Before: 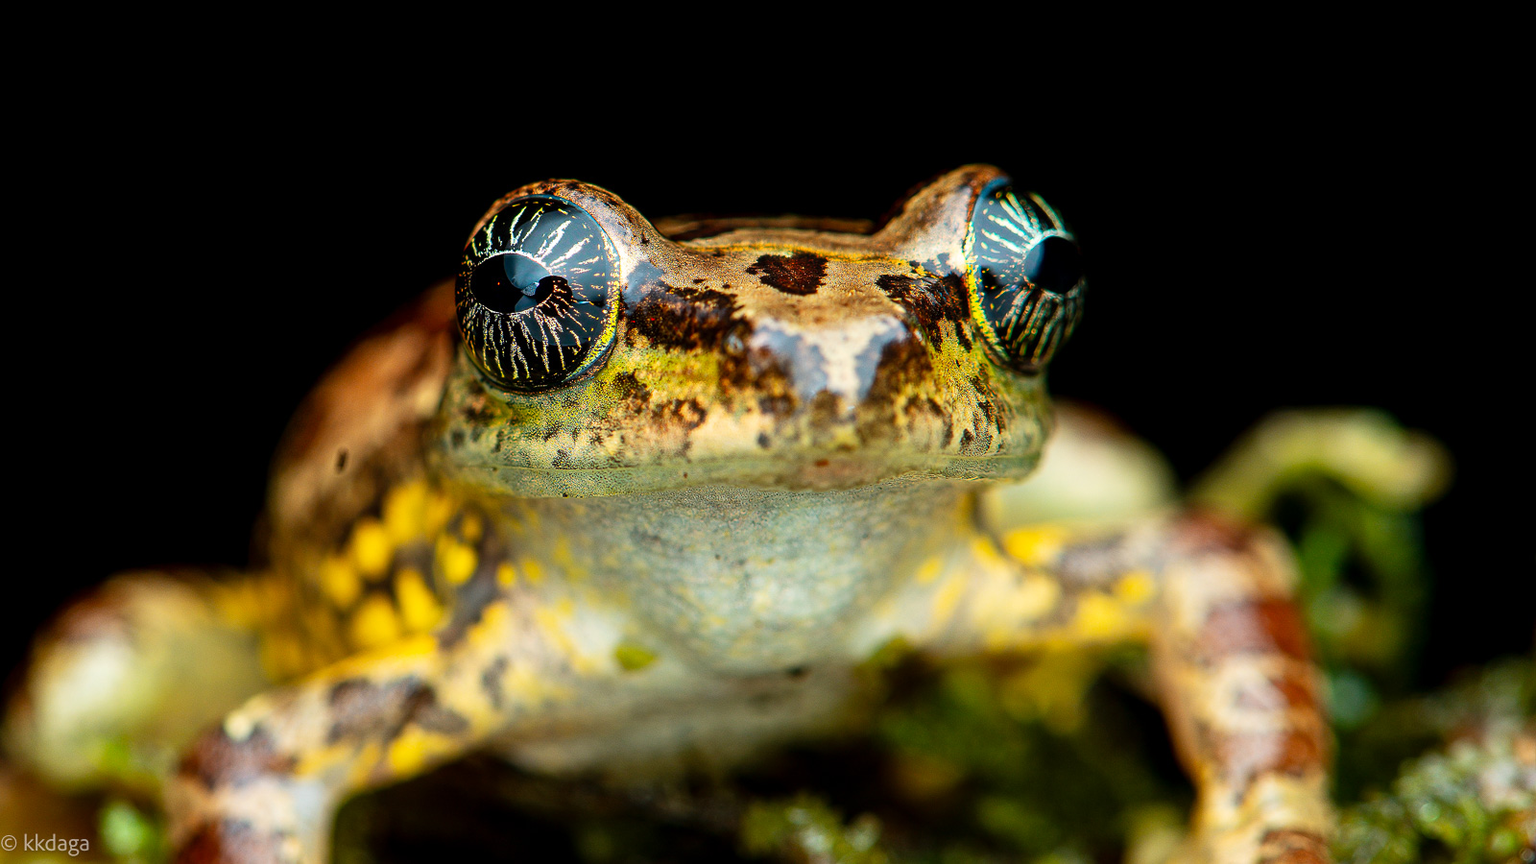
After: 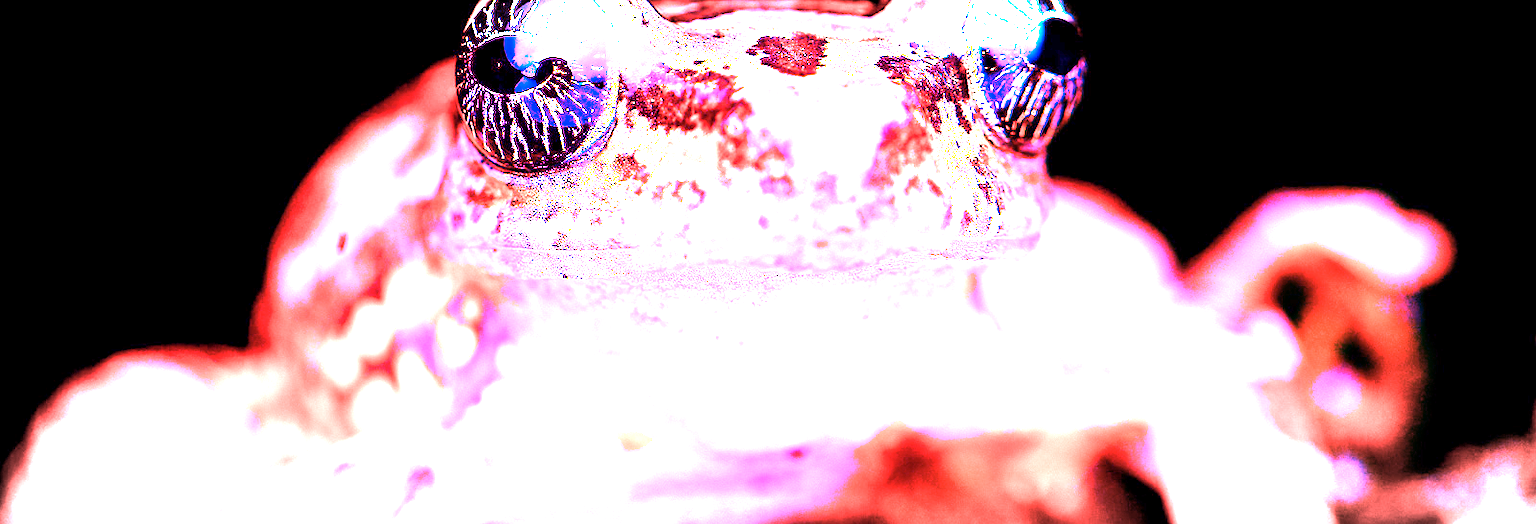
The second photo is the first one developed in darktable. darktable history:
vignetting: fall-off start 87%, automatic ratio true
crop and rotate: top 25.357%, bottom 13.942%
local contrast: mode bilateral grid, contrast 20, coarseness 50, detail 120%, midtone range 0.2
color correction: highlights a* -9.35, highlights b* -23.15
white balance: red 8, blue 8
